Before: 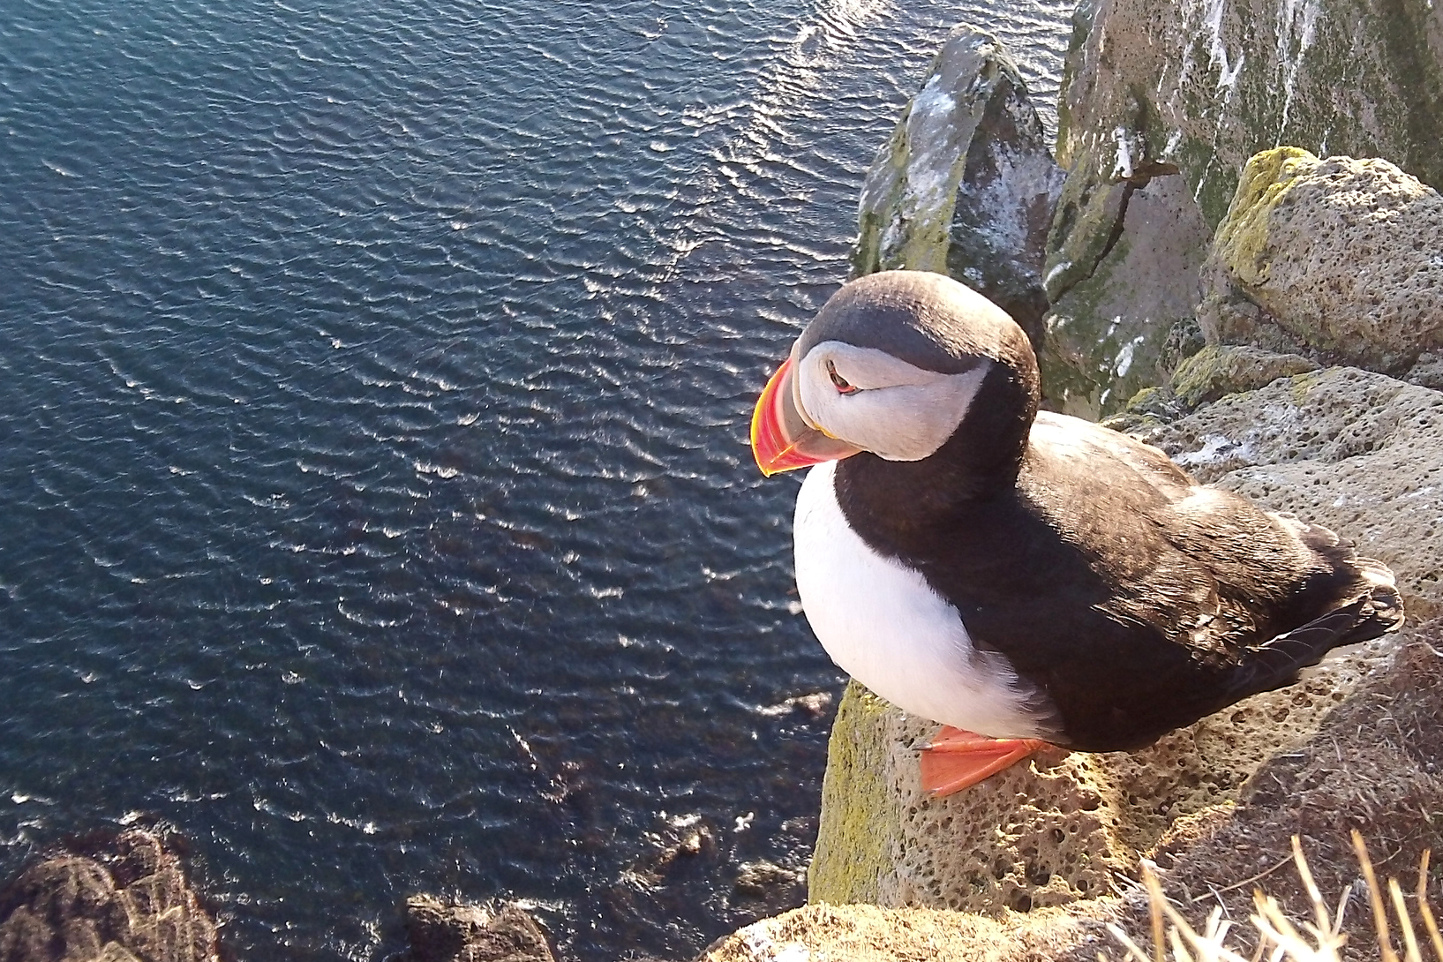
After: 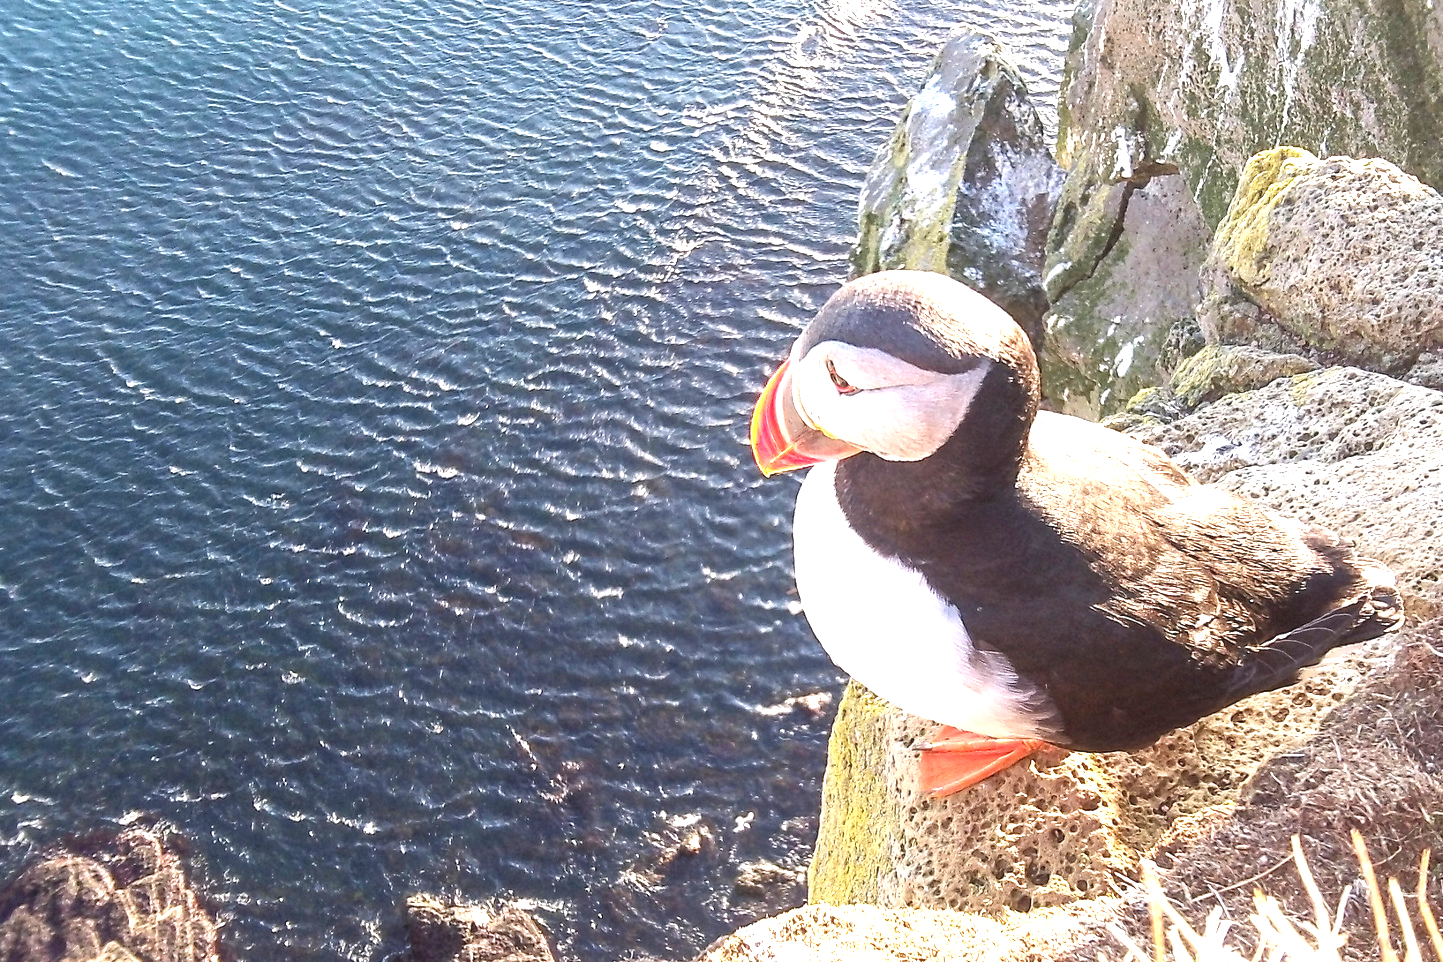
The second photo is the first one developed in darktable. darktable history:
exposure: black level correction 0, exposure 1.199 EV, compensate highlight preservation false
local contrast: on, module defaults
